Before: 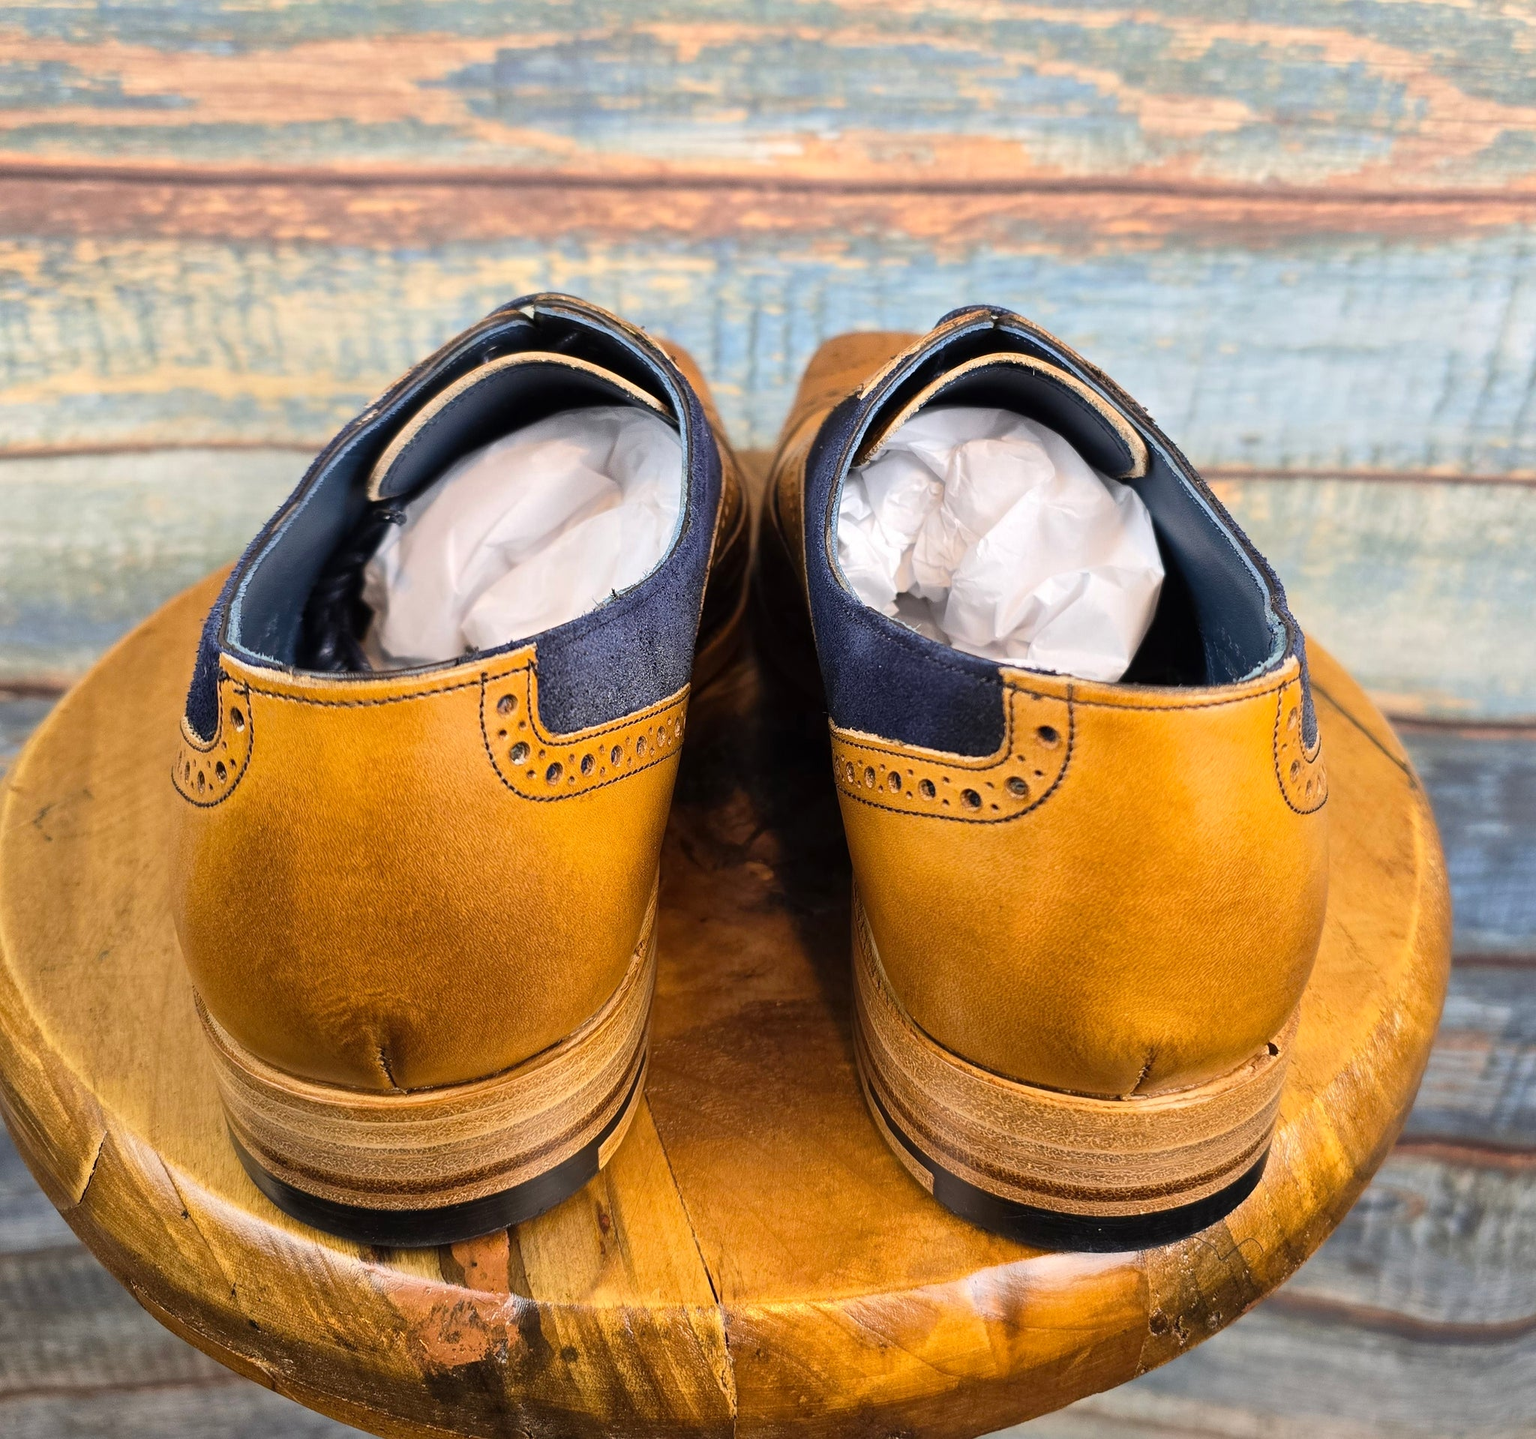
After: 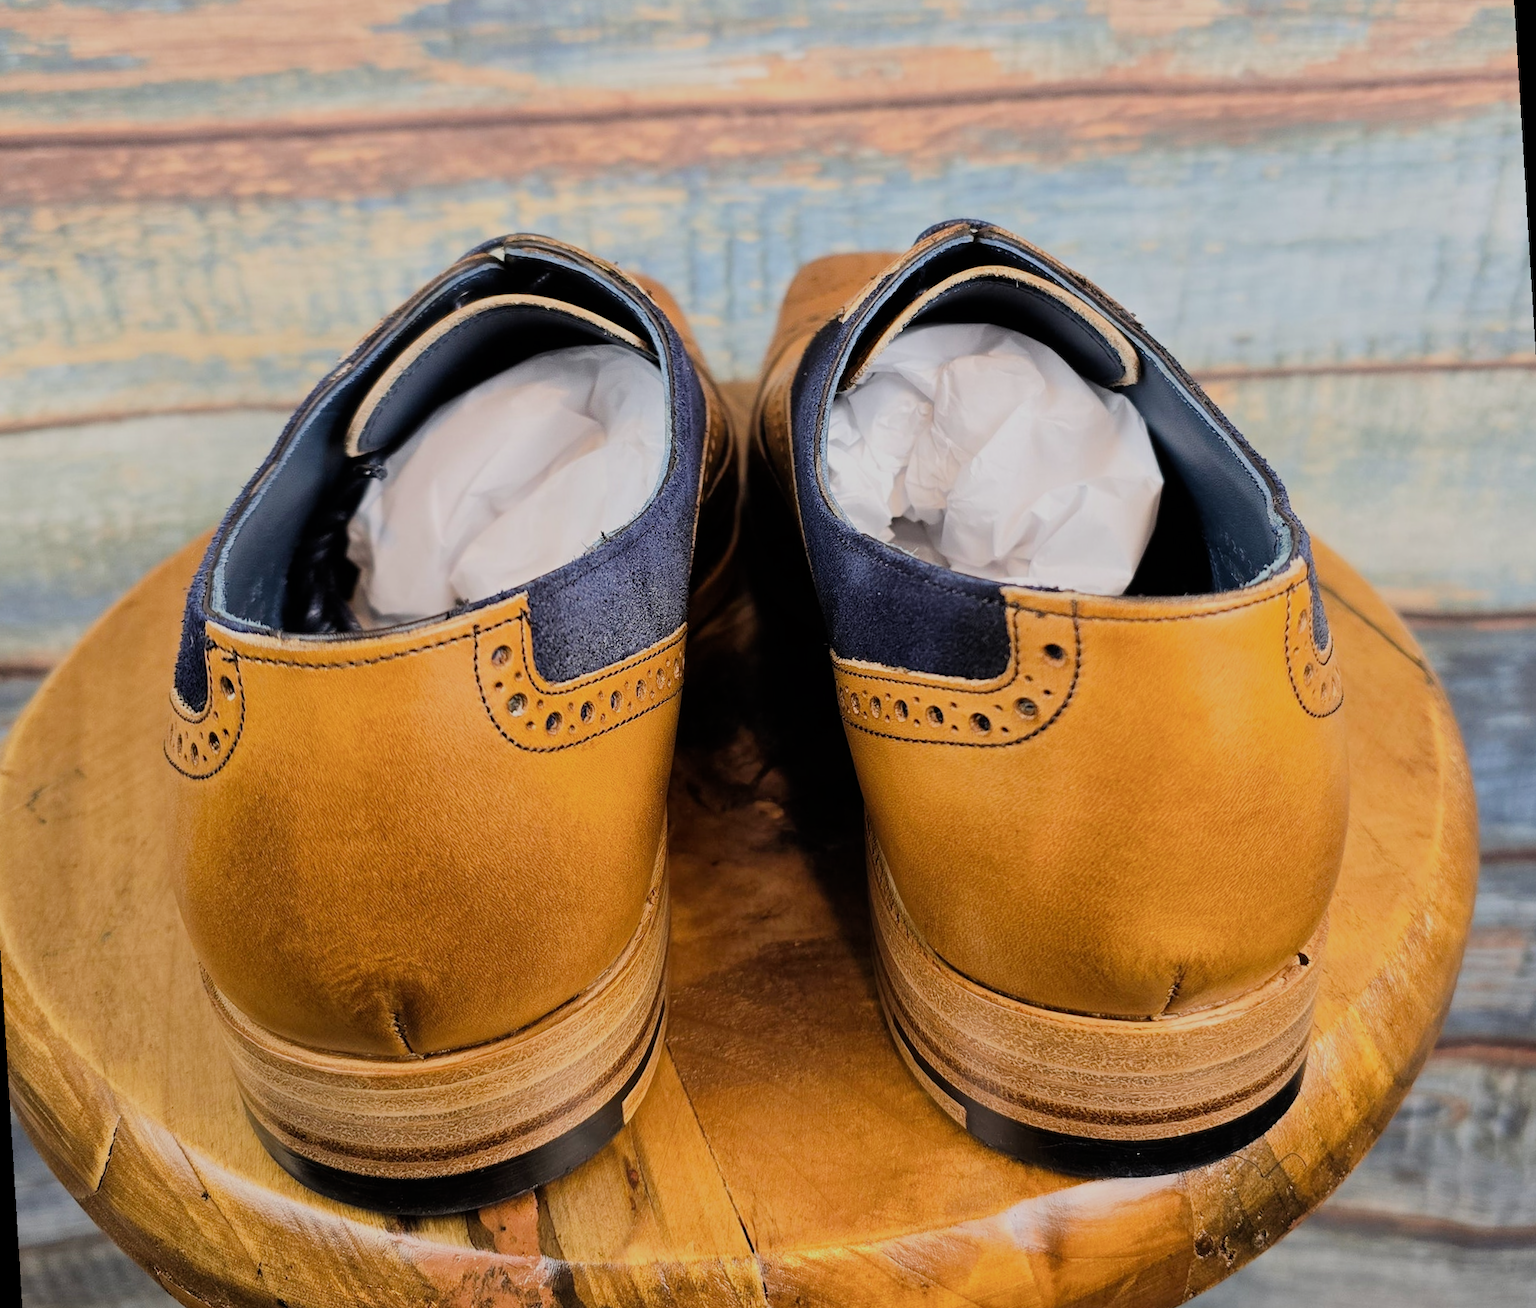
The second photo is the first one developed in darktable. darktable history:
filmic rgb: black relative exposure -7.65 EV, white relative exposure 4.56 EV, hardness 3.61
rotate and perspective: rotation -3.52°, crop left 0.036, crop right 0.964, crop top 0.081, crop bottom 0.919
color correction: saturation 0.98
